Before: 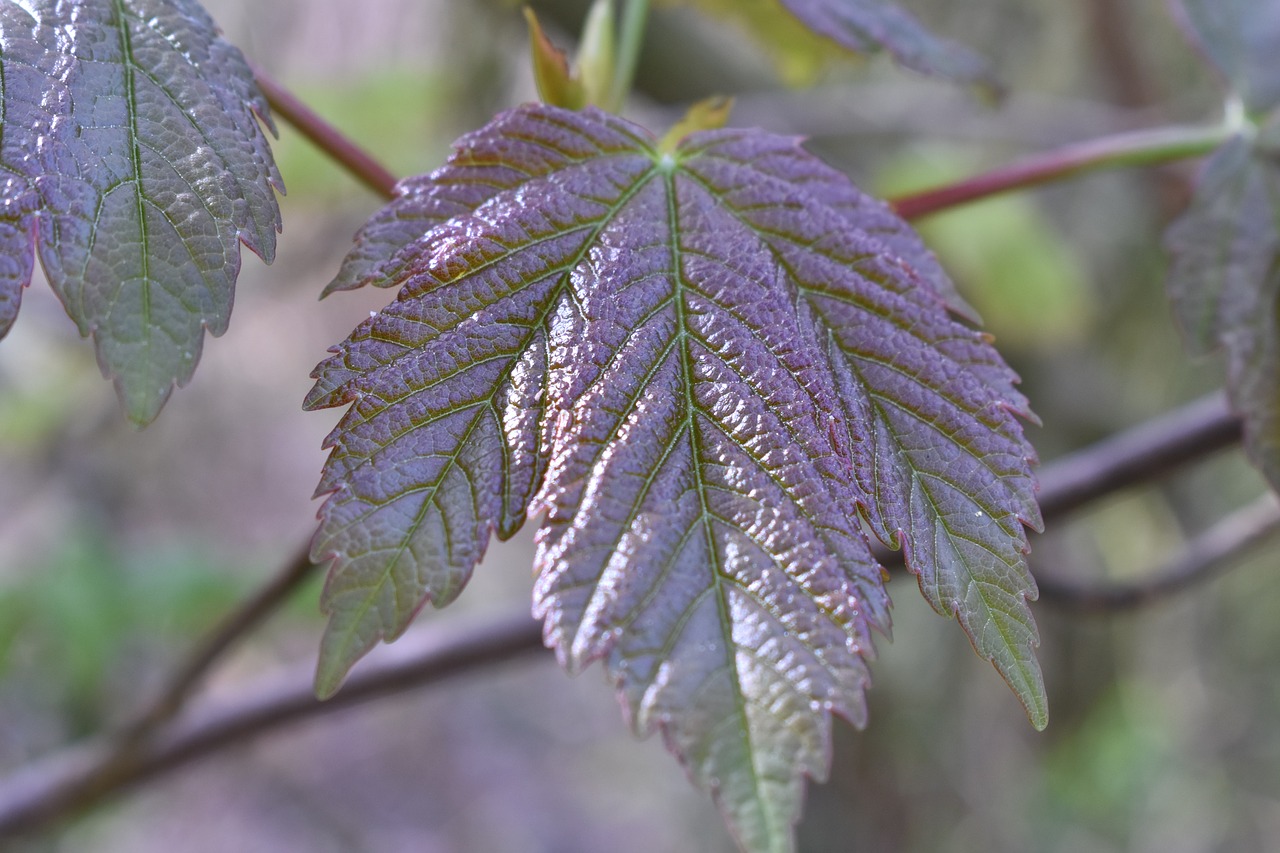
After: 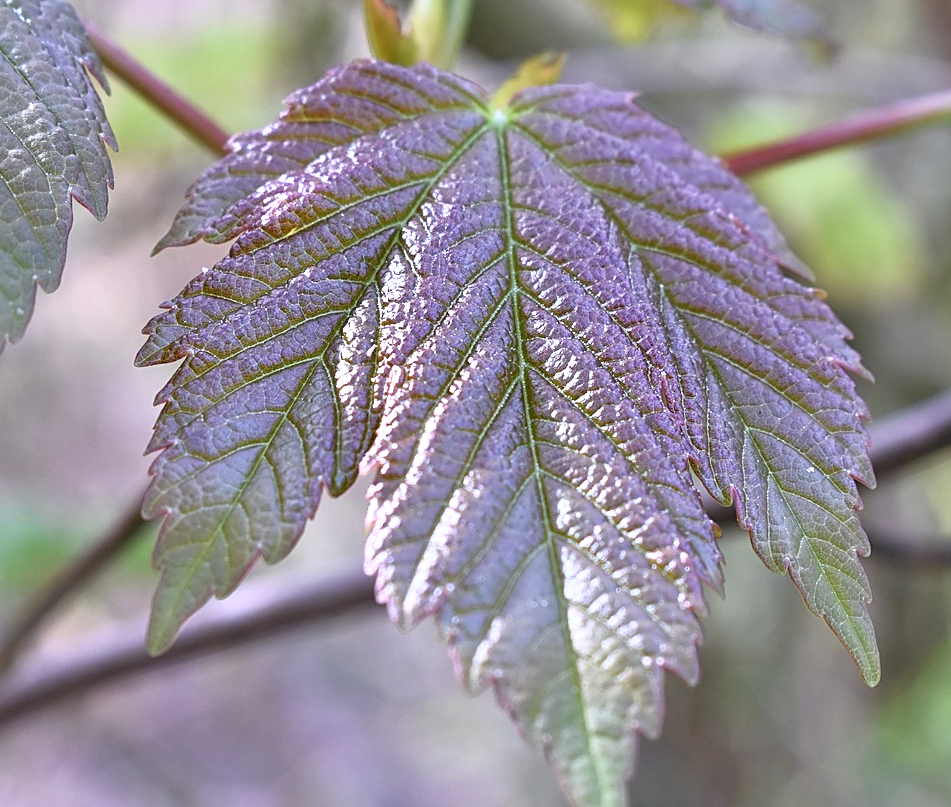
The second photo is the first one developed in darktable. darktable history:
exposure: exposure 0.299 EV, compensate exposure bias true, compensate highlight preservation false
crop and rotate: left 13.151%, top 5.349%, right 12.516%
sharpen: on, module defaults
tone curve: curves: ch0 [(0, 0.01) (0.037, 0.032) (0.131, 0.108) (0.275, 0.286) (0.483, 0.517) (0.61, 0.661) (0.697, 0.768) (0.797, 0.876) (0.888, 0.952) (0.997, 0.995)]; ch1 [(0, 0) (0.312, 0.262) (0.425, 0.402) (0.5, 0.5) (0.527, 0.532) (0.556, 0.585) (0.683, 0.706) (0.746, 0.77) (1, 1)]; ch2 [(0, 0) (0.223, 0.185) (0.333, 0.284) (0.432, 0.4) (0.502, 0.502) (0.525, 0.527) (0.545, 0.564) (0.587, 0.613) (0.636, 0.654) (0.711, 0.729) (0.845, 0.855) (0.998, 0.977)], color space Lab, linked channels, preserve colors none
